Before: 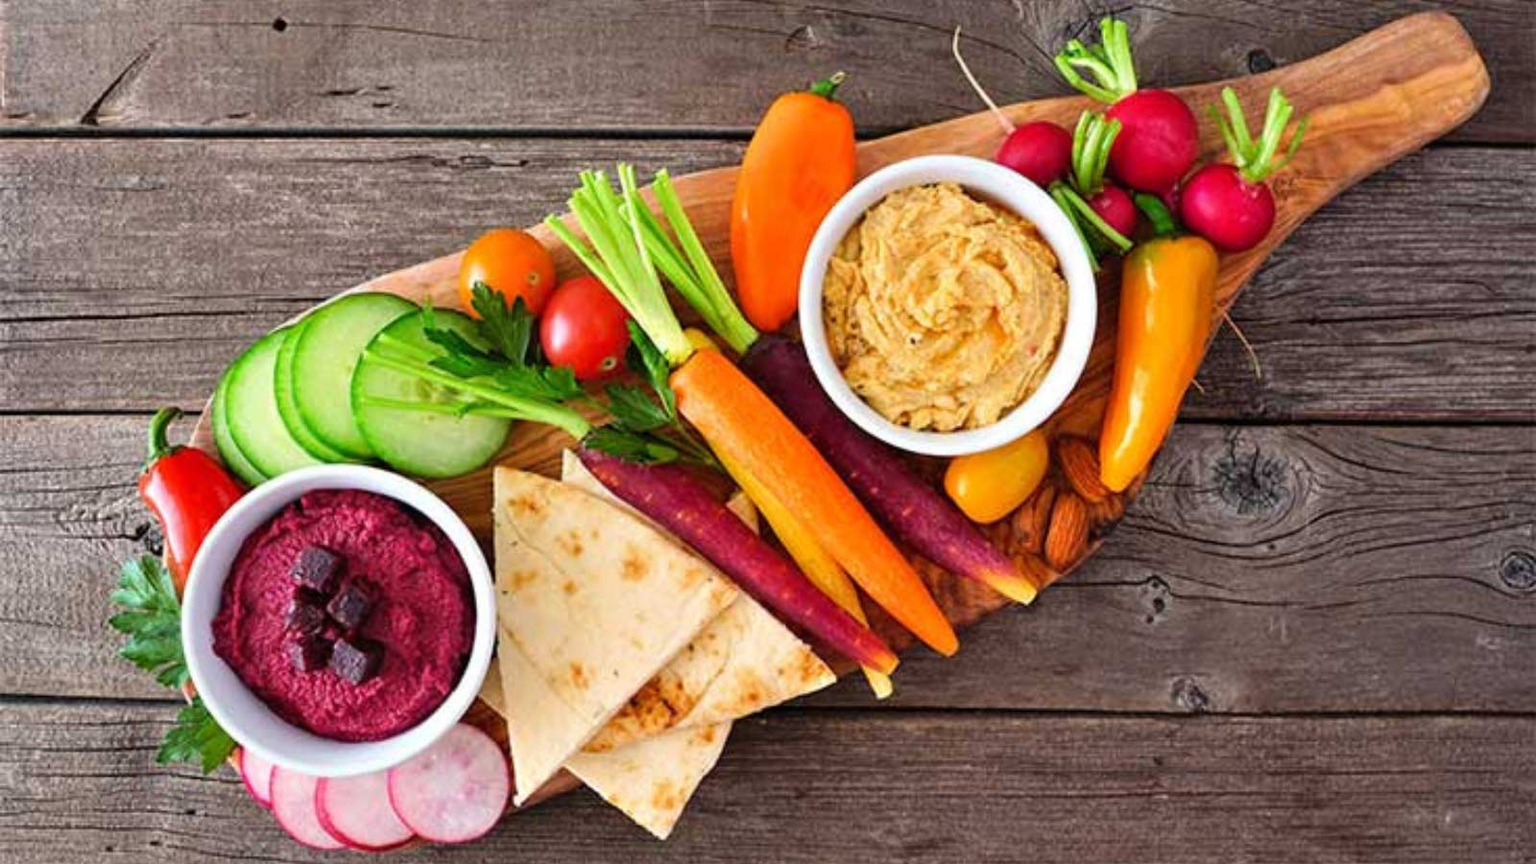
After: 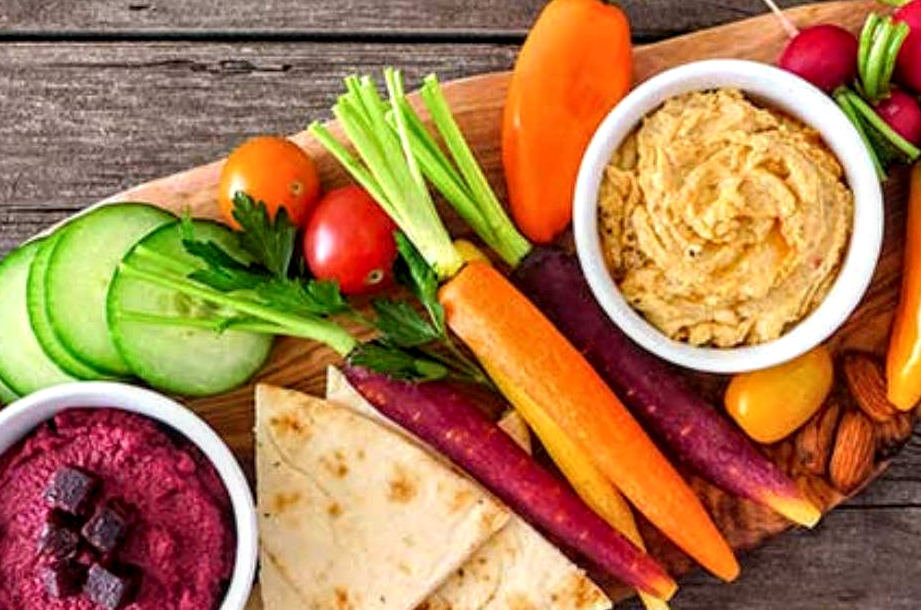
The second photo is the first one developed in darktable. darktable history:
crop: left 16.192%, top 11.398%, right 26.198%, bottom 20.761%
local contrast: highlights 42%, shadows 60%, detail 137%, midtone range 0.52
